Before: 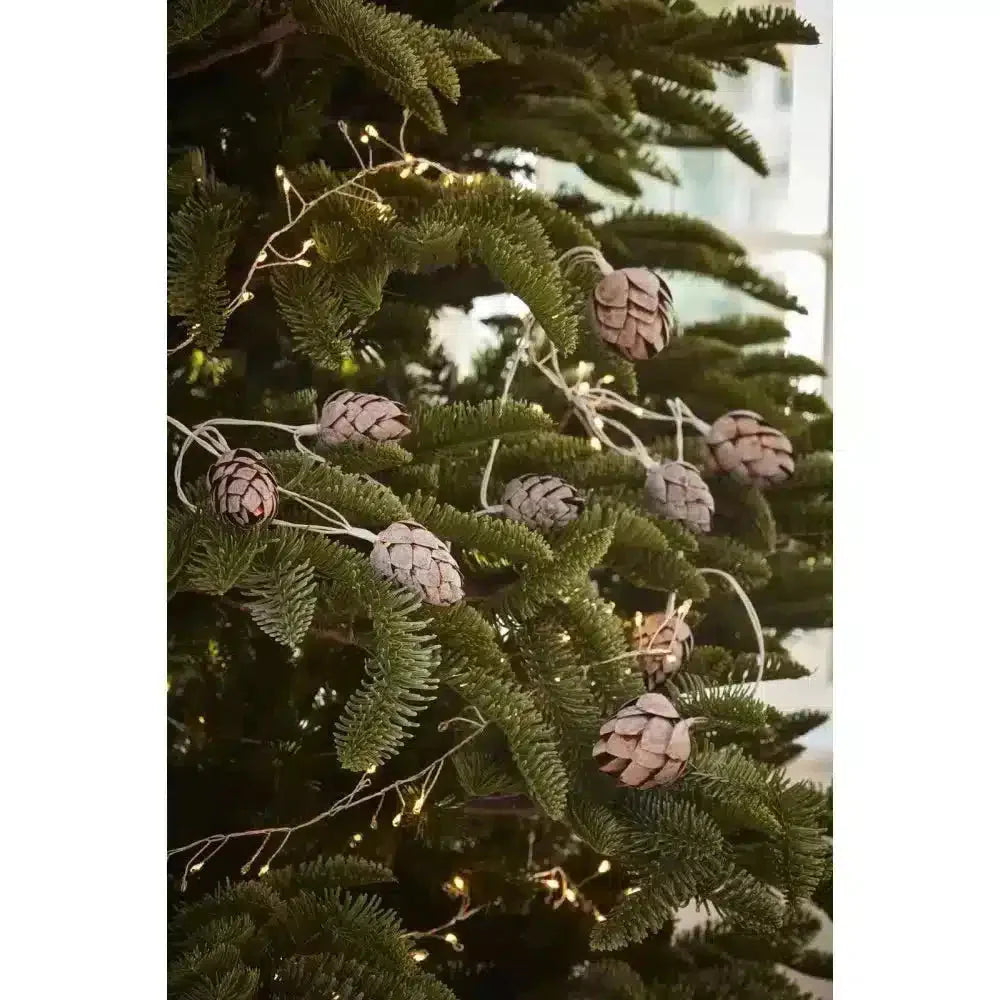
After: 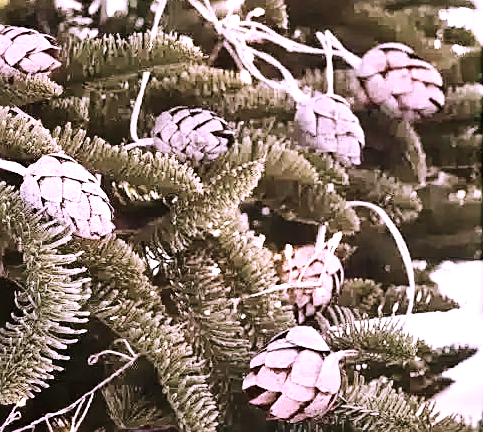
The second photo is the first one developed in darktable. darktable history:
base curve: curves: ch0 [(0, 0) (0.032, 0.025) (0.121, 0.166) (0.206, 0.329) (0.605, 0.79) (1, 1)], preserve colors none
crop: left 35.053%, top 36.702%, right 14.95%, bottom 20.097%
tone equalizer: -8 EV -0.428 EV, -7 EV -0.426 EV, -6 EV -0.332 EV, -5 EV -0.251 EV, -3 EV 0.202 EV, -2 EV 0.356 EV, -1 EV 0.375 EV, +0 EV 0.418 EV, mask exposure compensation -0.492 EV
contrast brightness saturation: contrast 0.102, saturation -0.362
exposure: black level correction 0, exposure 0.703 EV, compensate highlight preservation false
color correction: highlights a* 15.58, highlights b* -20.2
sharpen: on, module defaults
